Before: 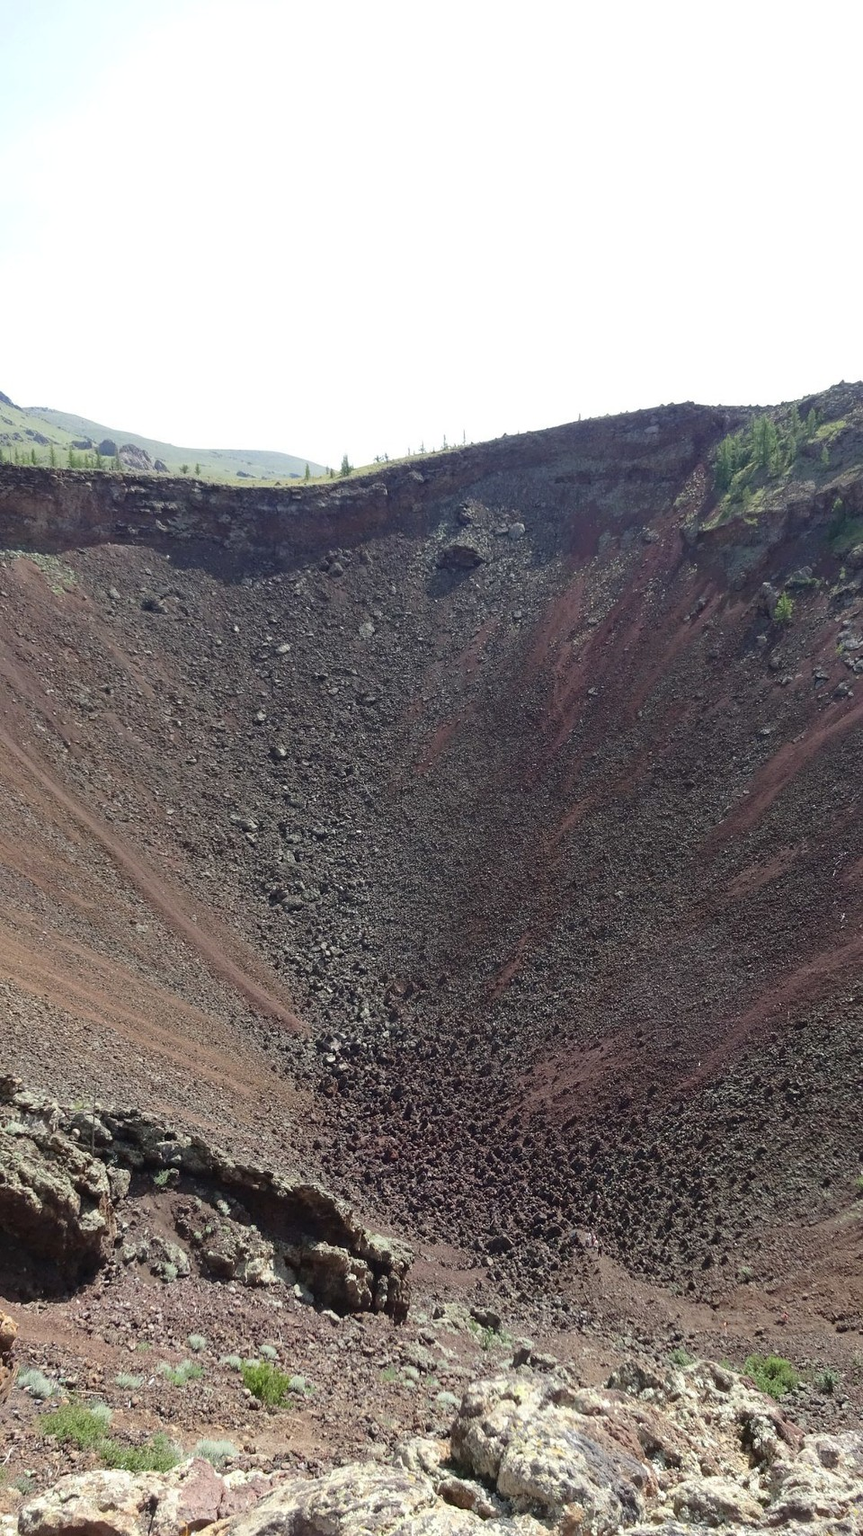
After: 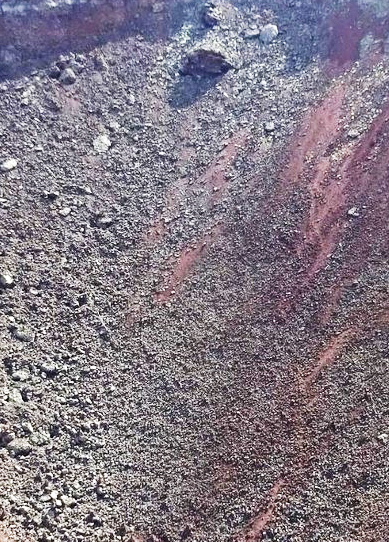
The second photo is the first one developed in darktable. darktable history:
exposure: black level correction 0.001, exposure 0.499 EV, compensate exposure bias true, compensate highlight preservation false
base curve: curves: ch0 [(0, 0) (0.007, 0.004) (0.027, 0.03) (0.046, 0.07) (0.207, 0.54) (0.442, 0.872) (0.673, 0.972) (1, 1)], preserve colors none
crop: left 31.876%, top 32.64%, right 27.553%, bottom 35.615%
local contrast: mode bilateral grid, contrast 19, coarseness 49, detail 120%, midtone range 0.2
